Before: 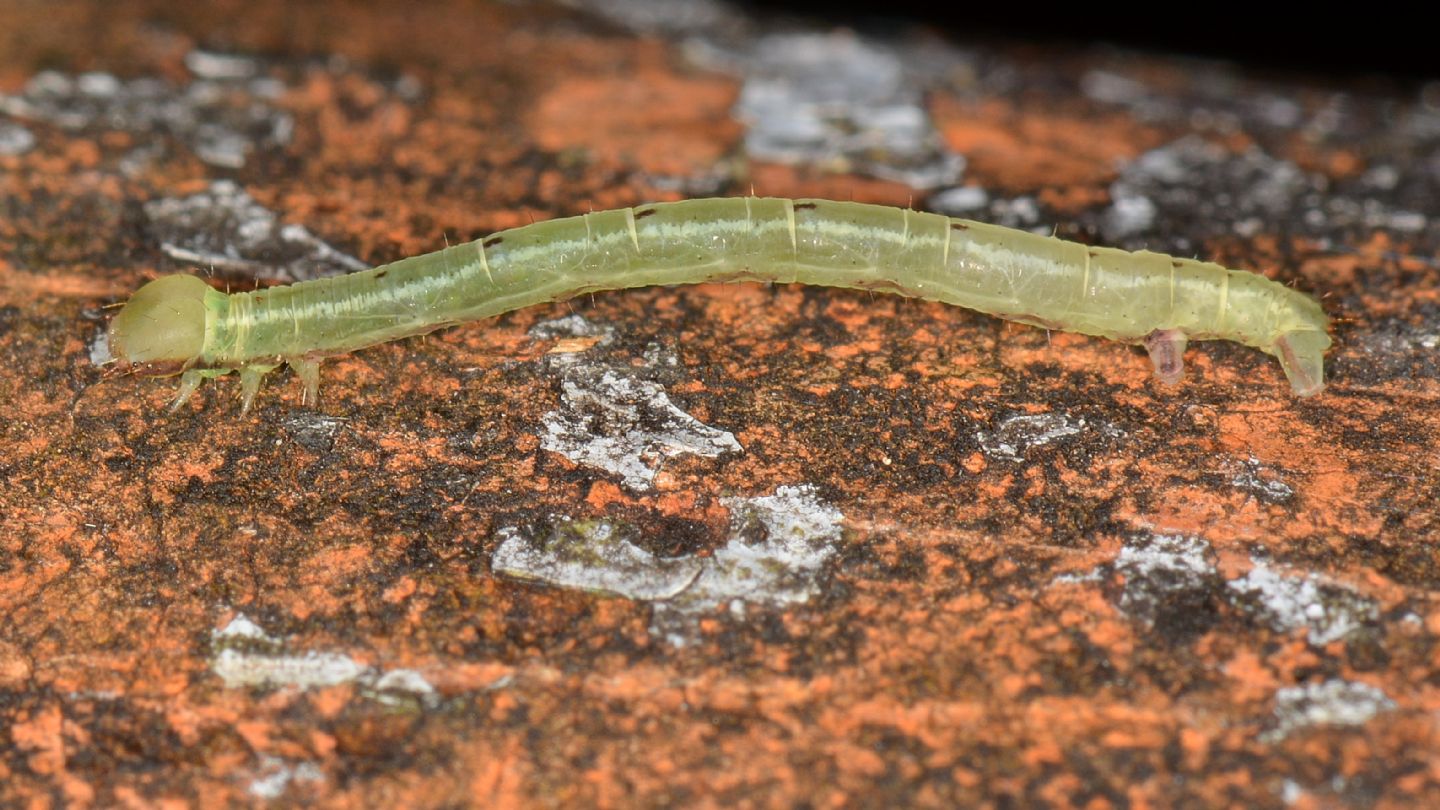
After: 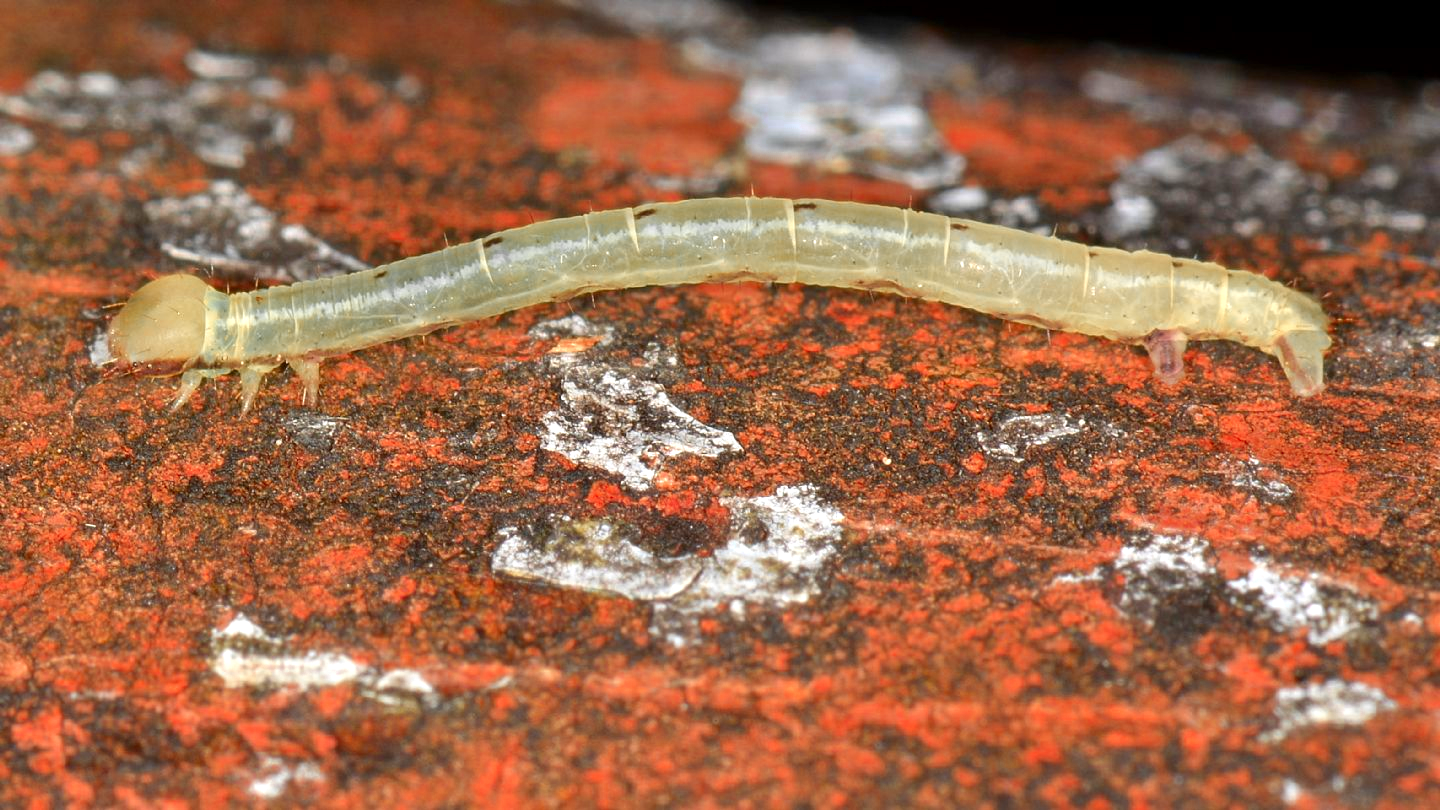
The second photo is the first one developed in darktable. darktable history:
exposure: black level correction 0.001, exposure 0.499 EV, compensate exposure bias true, compensate highlight preservation false
color zones: curves: ch0 [(0, 0.363) (0.128, 0.373) (0.25, 0.5) (0.402, 0.407) (0.521, 0.525) (0.63, 0.559) (0.729, 0.662) (0.867, 0.471)]; ch1 [(0, 0.515) (0.136, 0.618) (0.25, 0.5) (0.378, 0) (0.516, 0) (0.622, 0.593) (0.737, 0.819) (0.87, 0.593)]; ch2 [(0, 0.529) (0.128, 0.471) (0.282, 0.451) (0.386, 0.662) (0.516, 0.525) (0.633, 0.554) (0.75, 0.62) (0.875, 0.441)]
